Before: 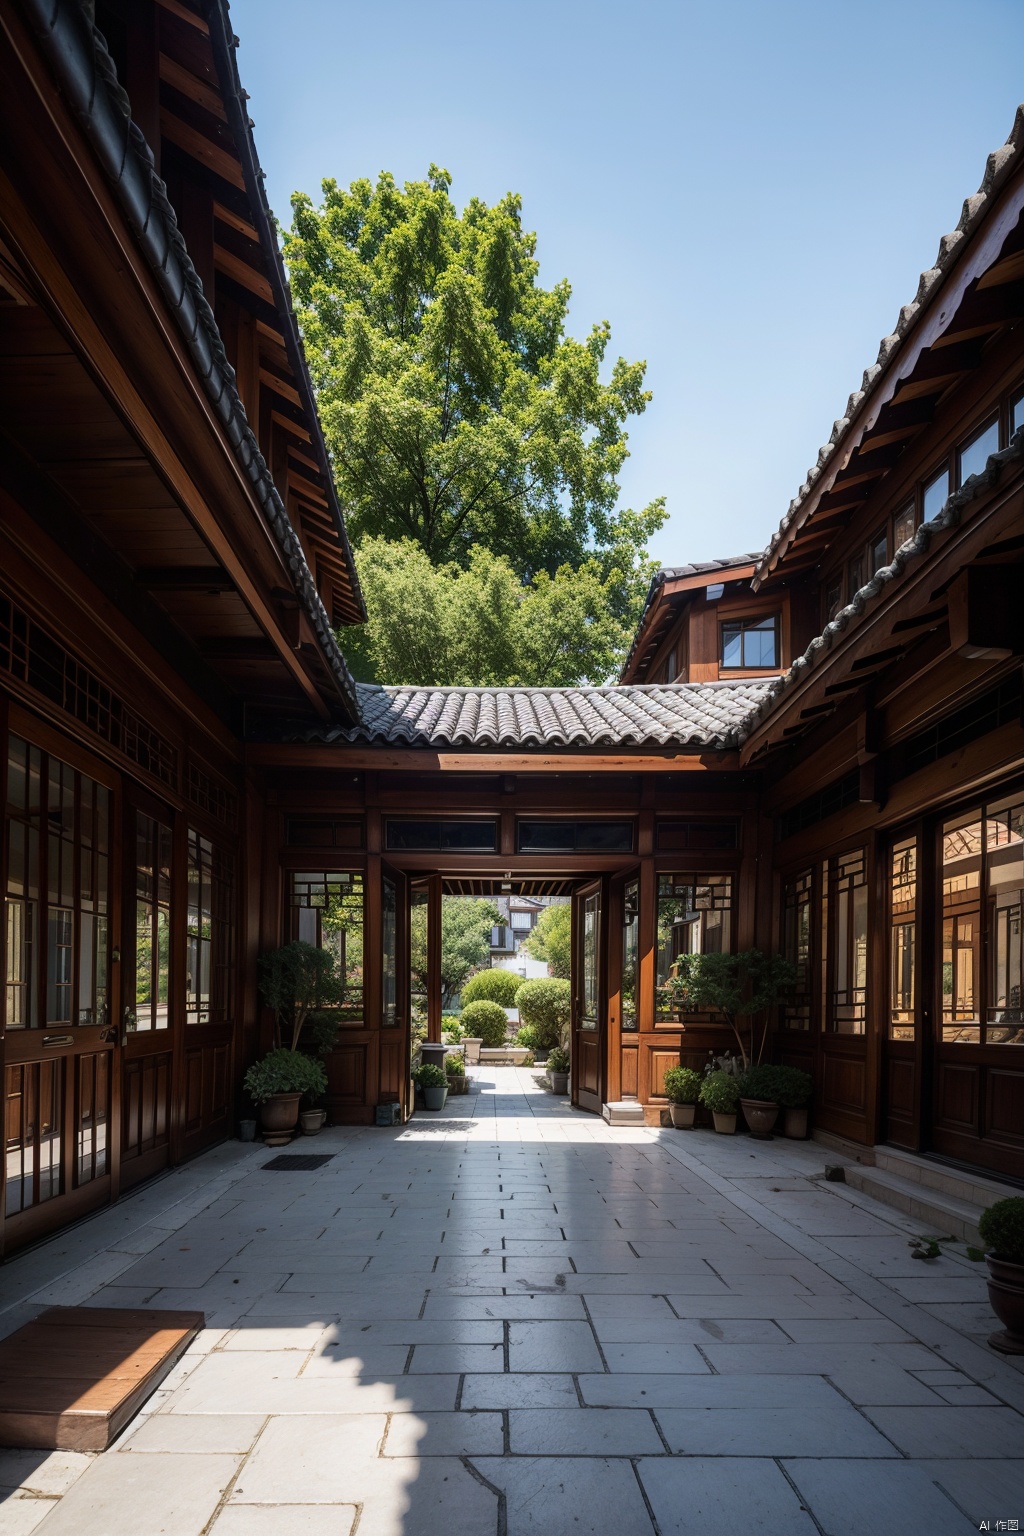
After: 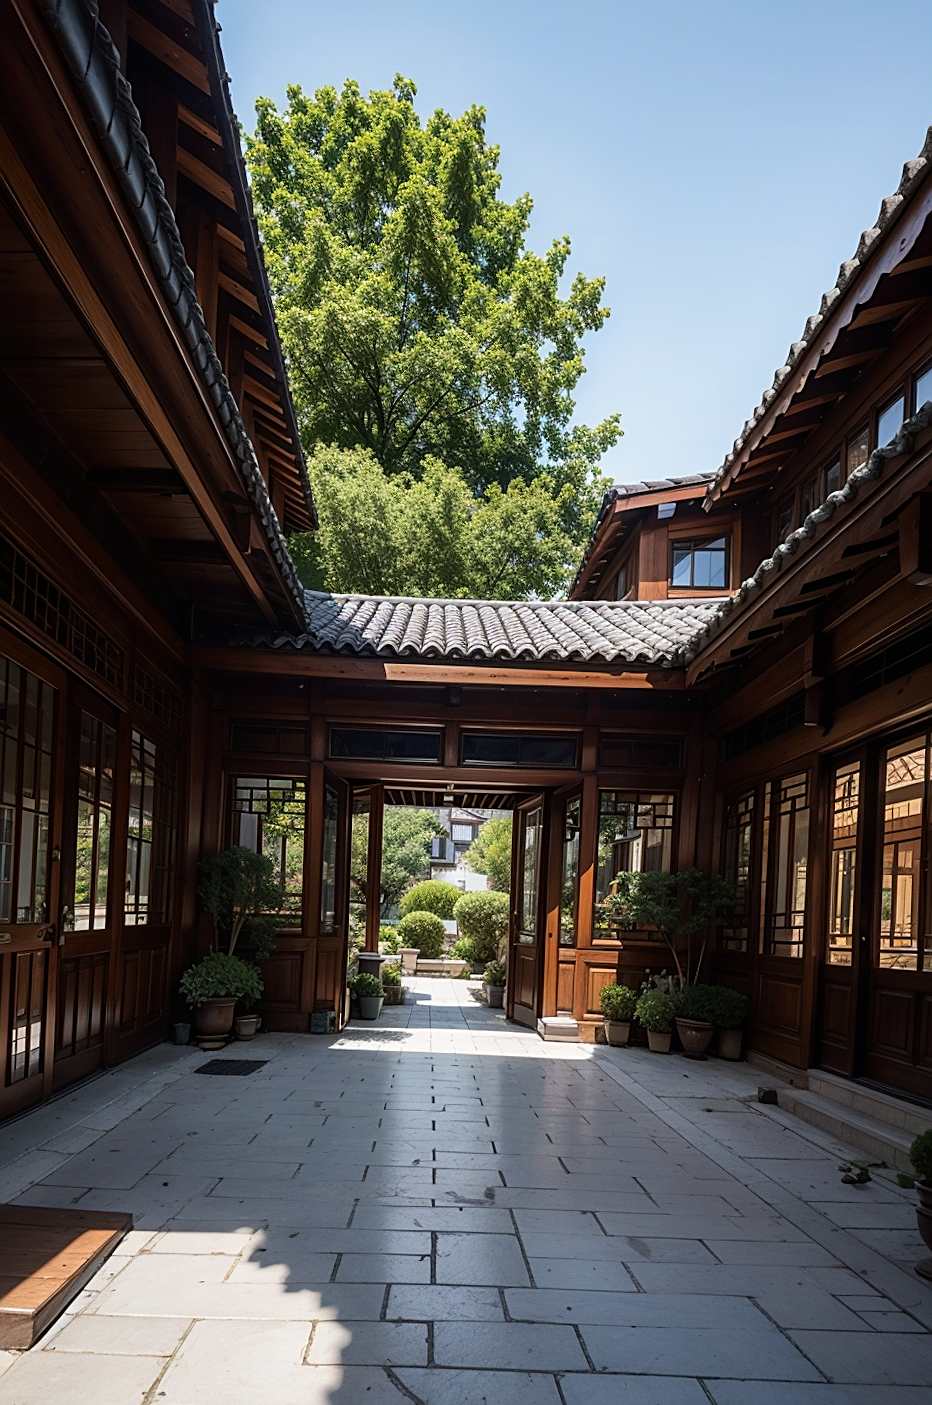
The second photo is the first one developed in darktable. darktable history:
sharpen: on, module defaults
crop and rotate: angle -1.86°, left 3.14%, top 3.602%, right 1.419%, bottom 0.521%
